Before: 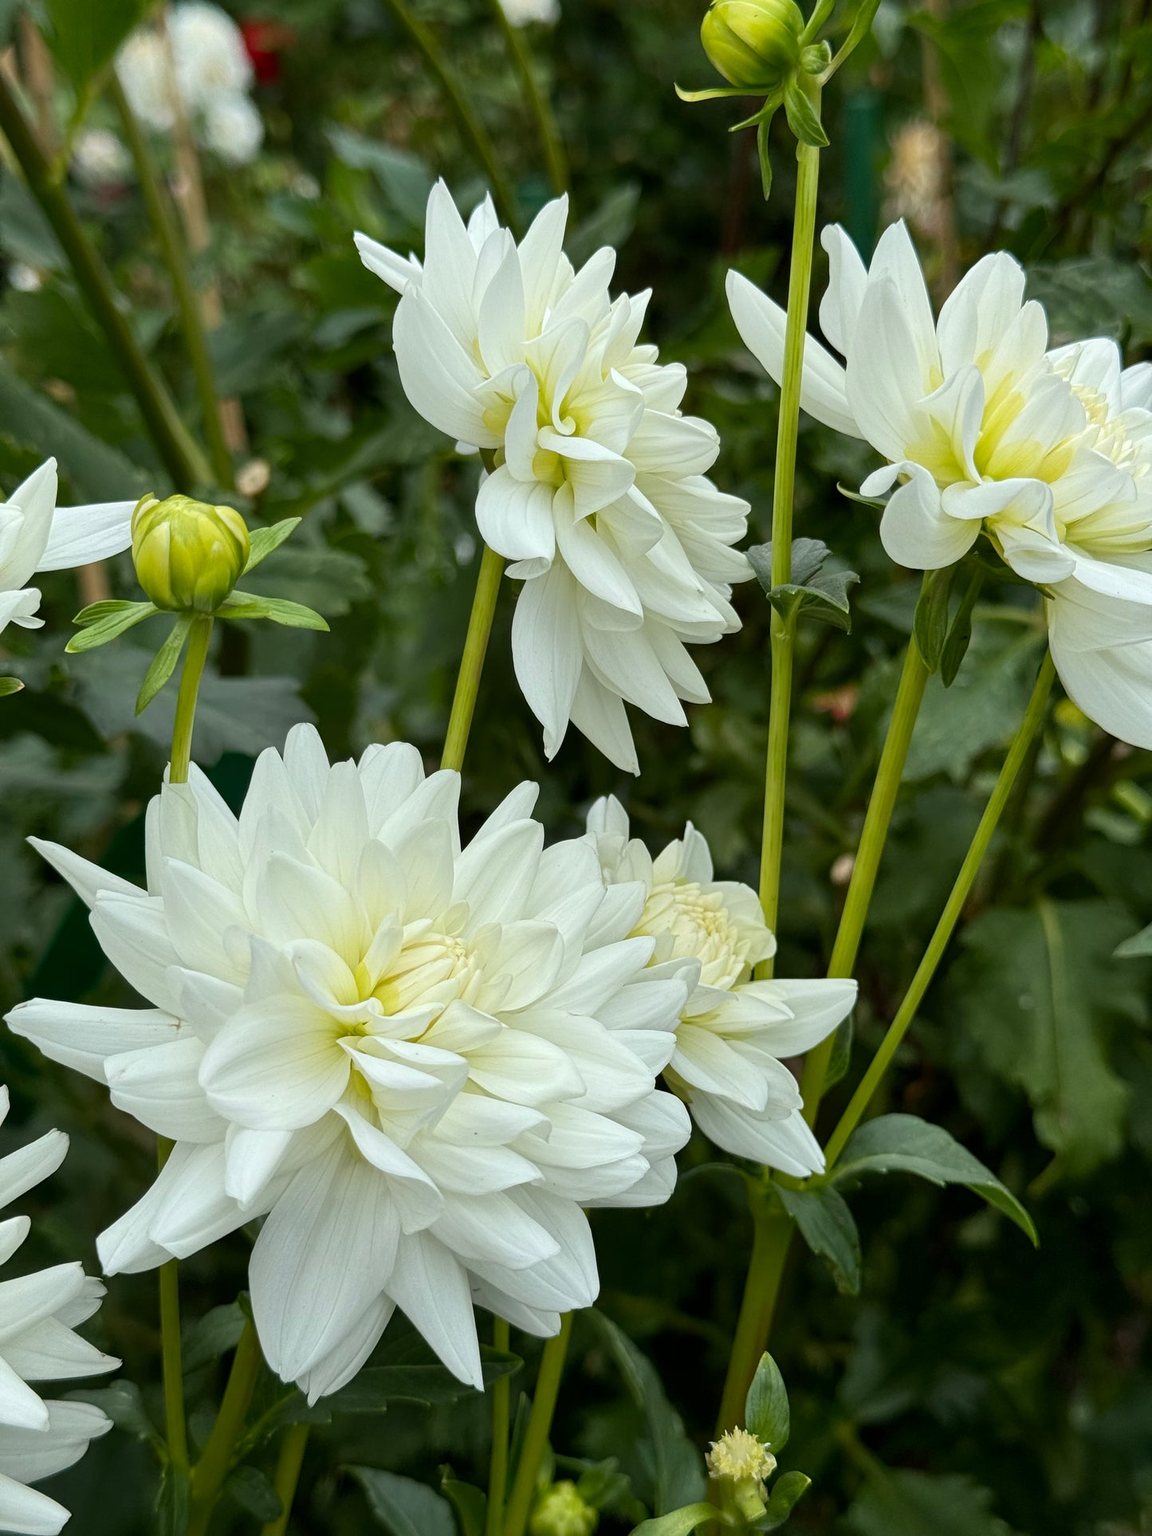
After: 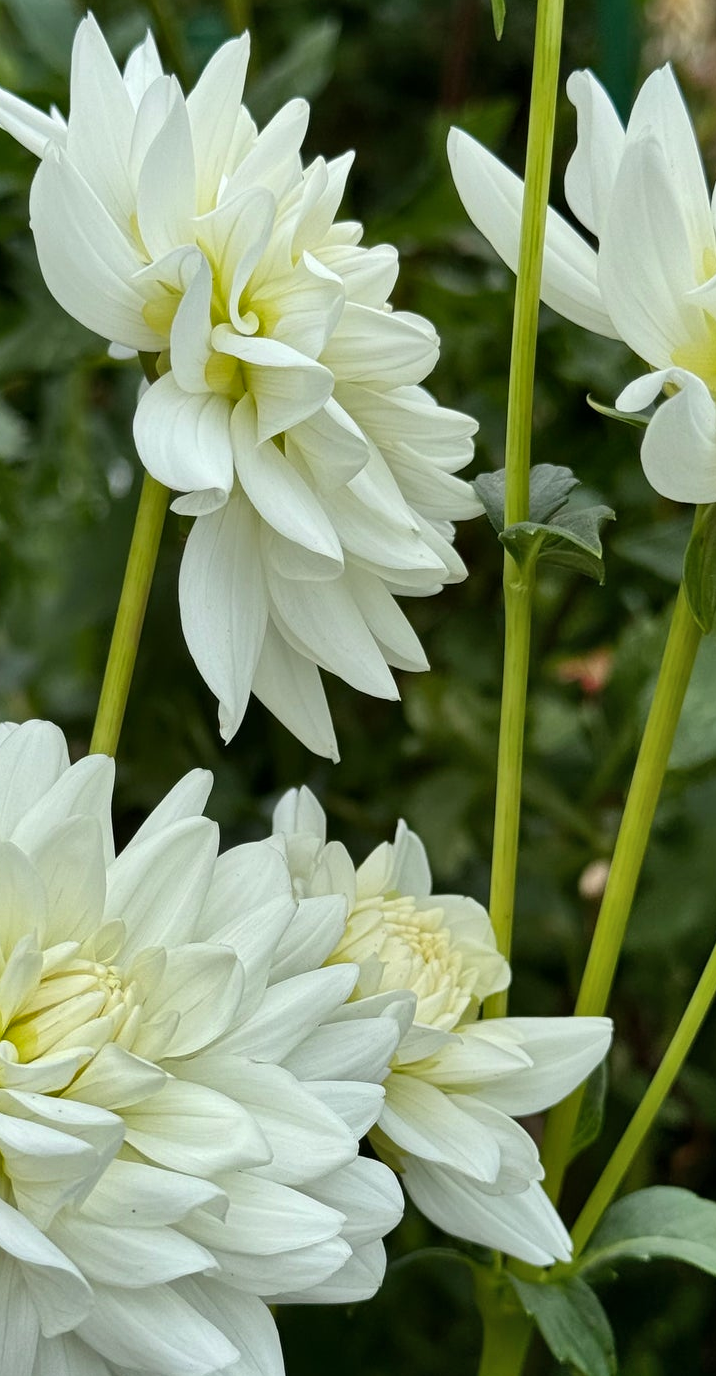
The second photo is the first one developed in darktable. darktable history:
shadows and highlights: soften with gaussian
crop: left 32.075%, top 10.976%, right 18.355%, bottom 17.596%
